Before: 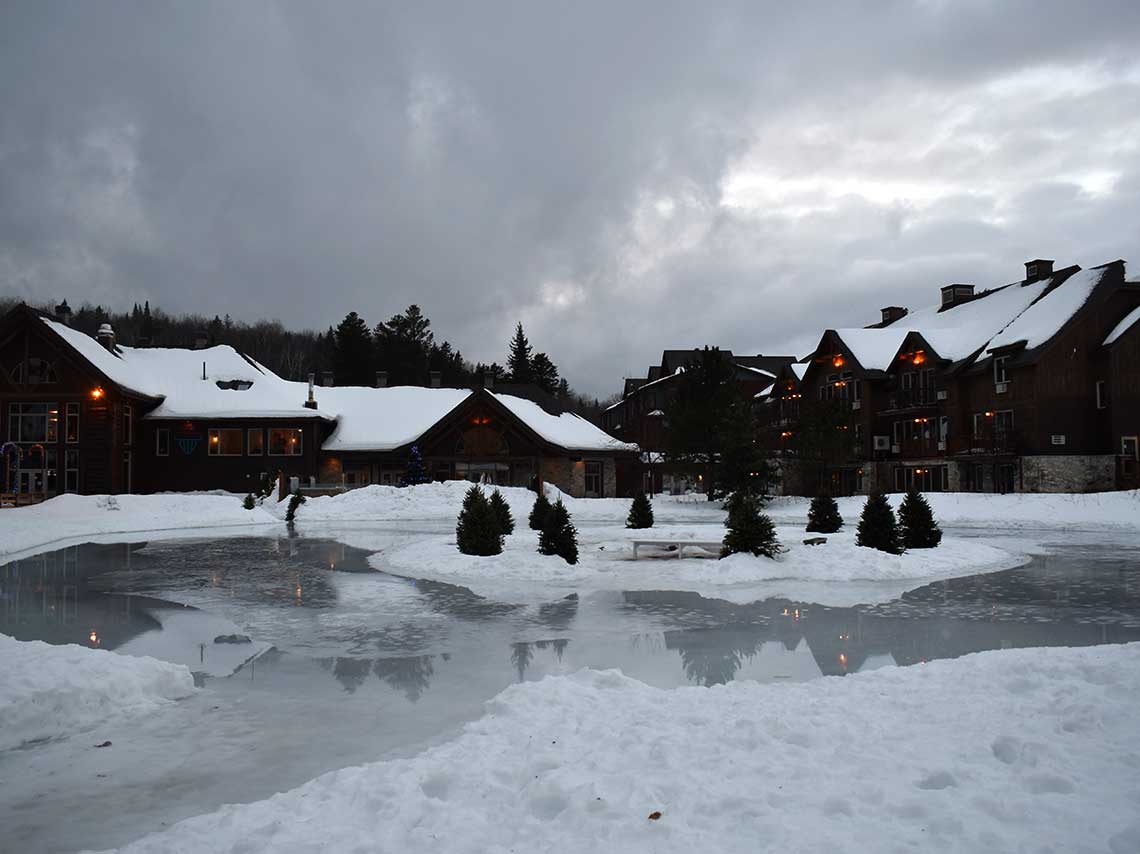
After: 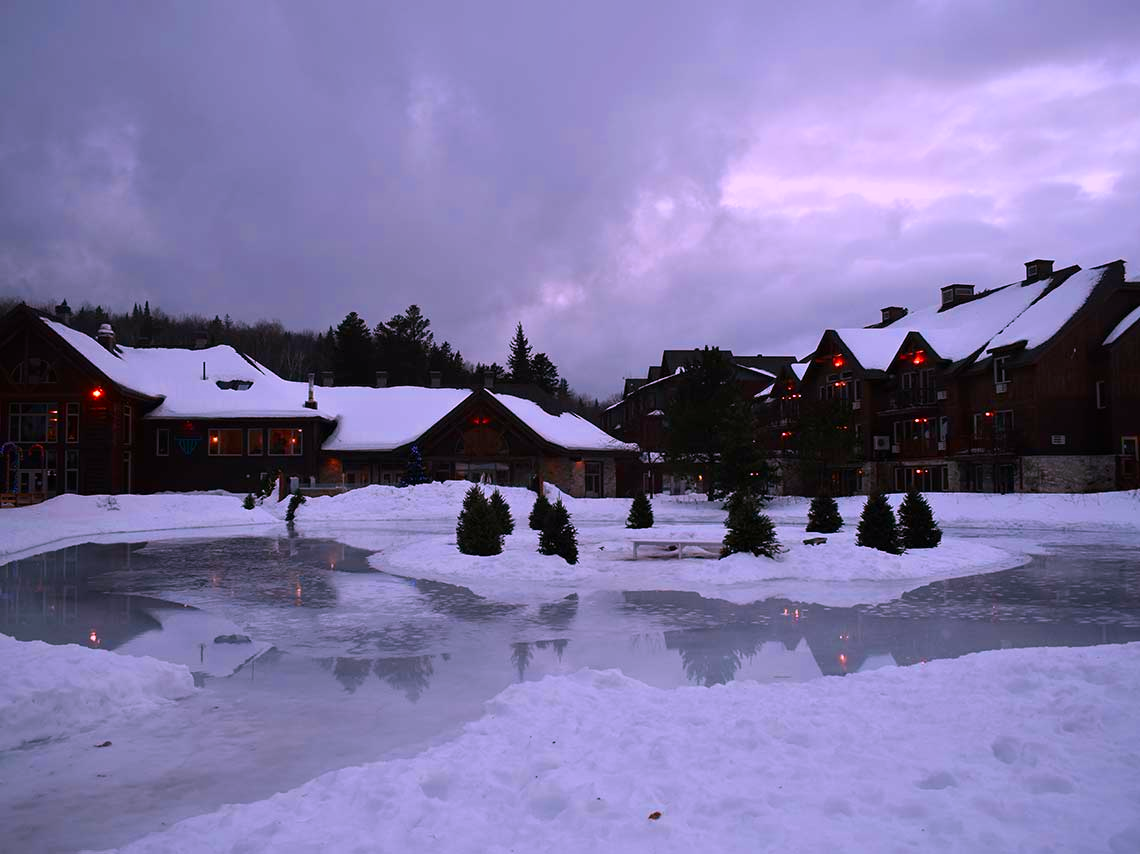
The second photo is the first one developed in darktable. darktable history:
color zones: curves: ch0 [(0, 0.613) (0.01, 0.613) (0.245, 0.448) (0.498, 0.529) (0.642, 0.665) (0.879, 0.777) (0.99, 0.613)]; ch1 [(0, 0) (0.143, 0) (0.286, 0) (0.429, 0) (0.571, 0) (0.714, 0) (0.857, 0)], mix -138.01%
color correction: highlights a* 15.46, highlights b* -20.56
shadows and highlights: shadows -70, highlights 35, soften with gaussian
